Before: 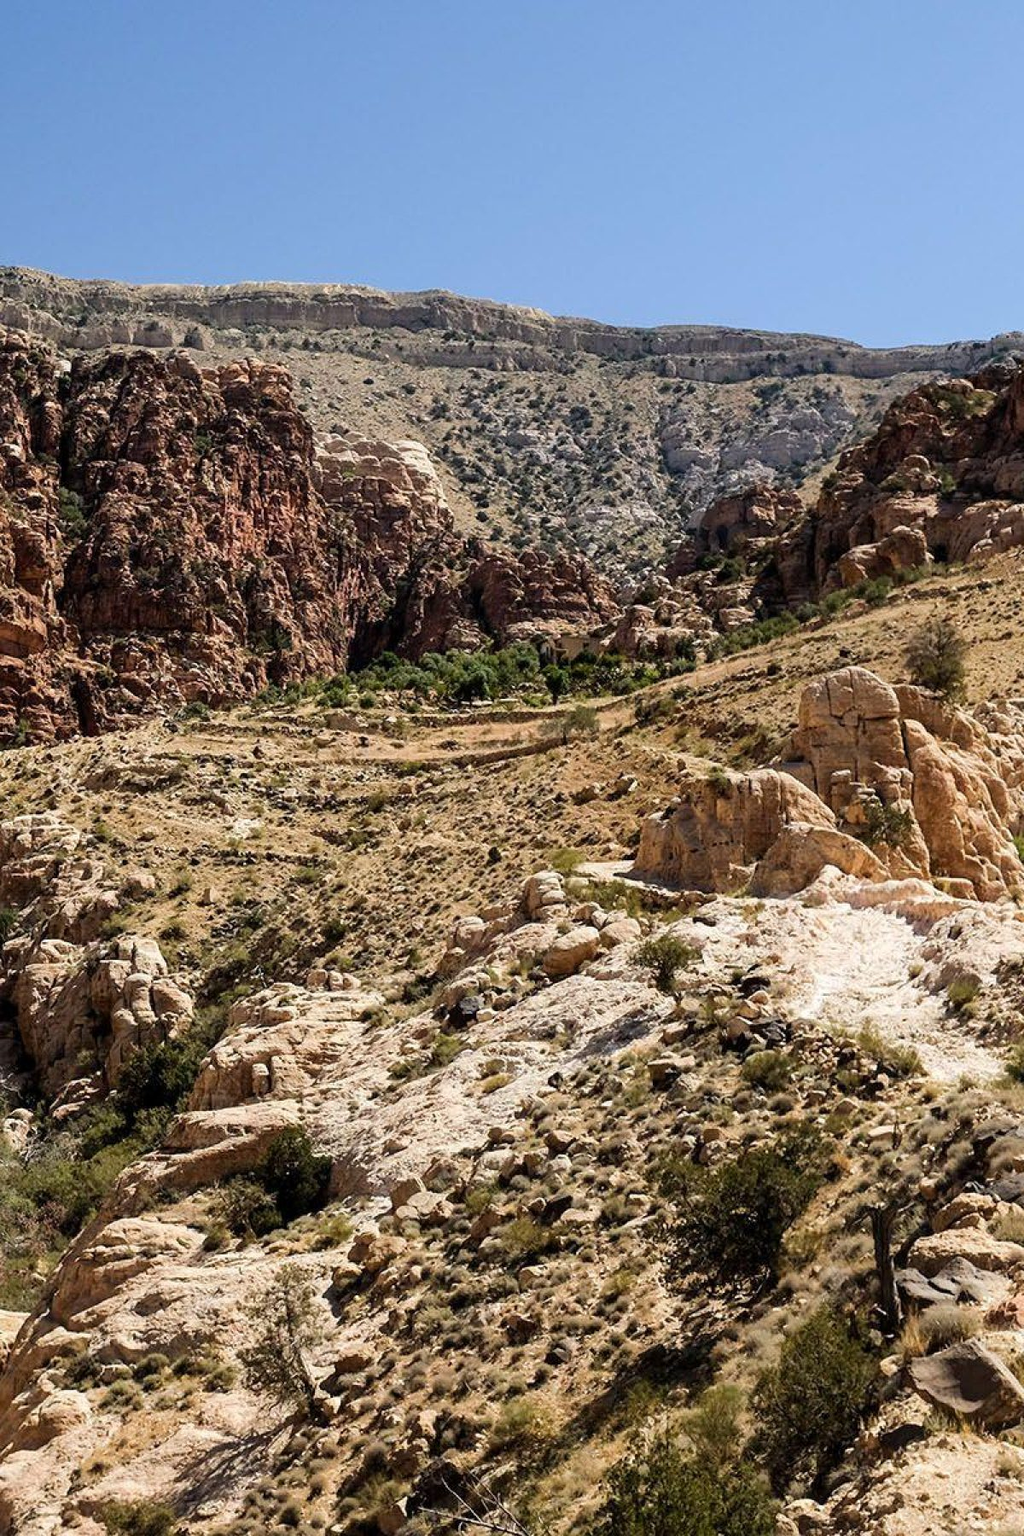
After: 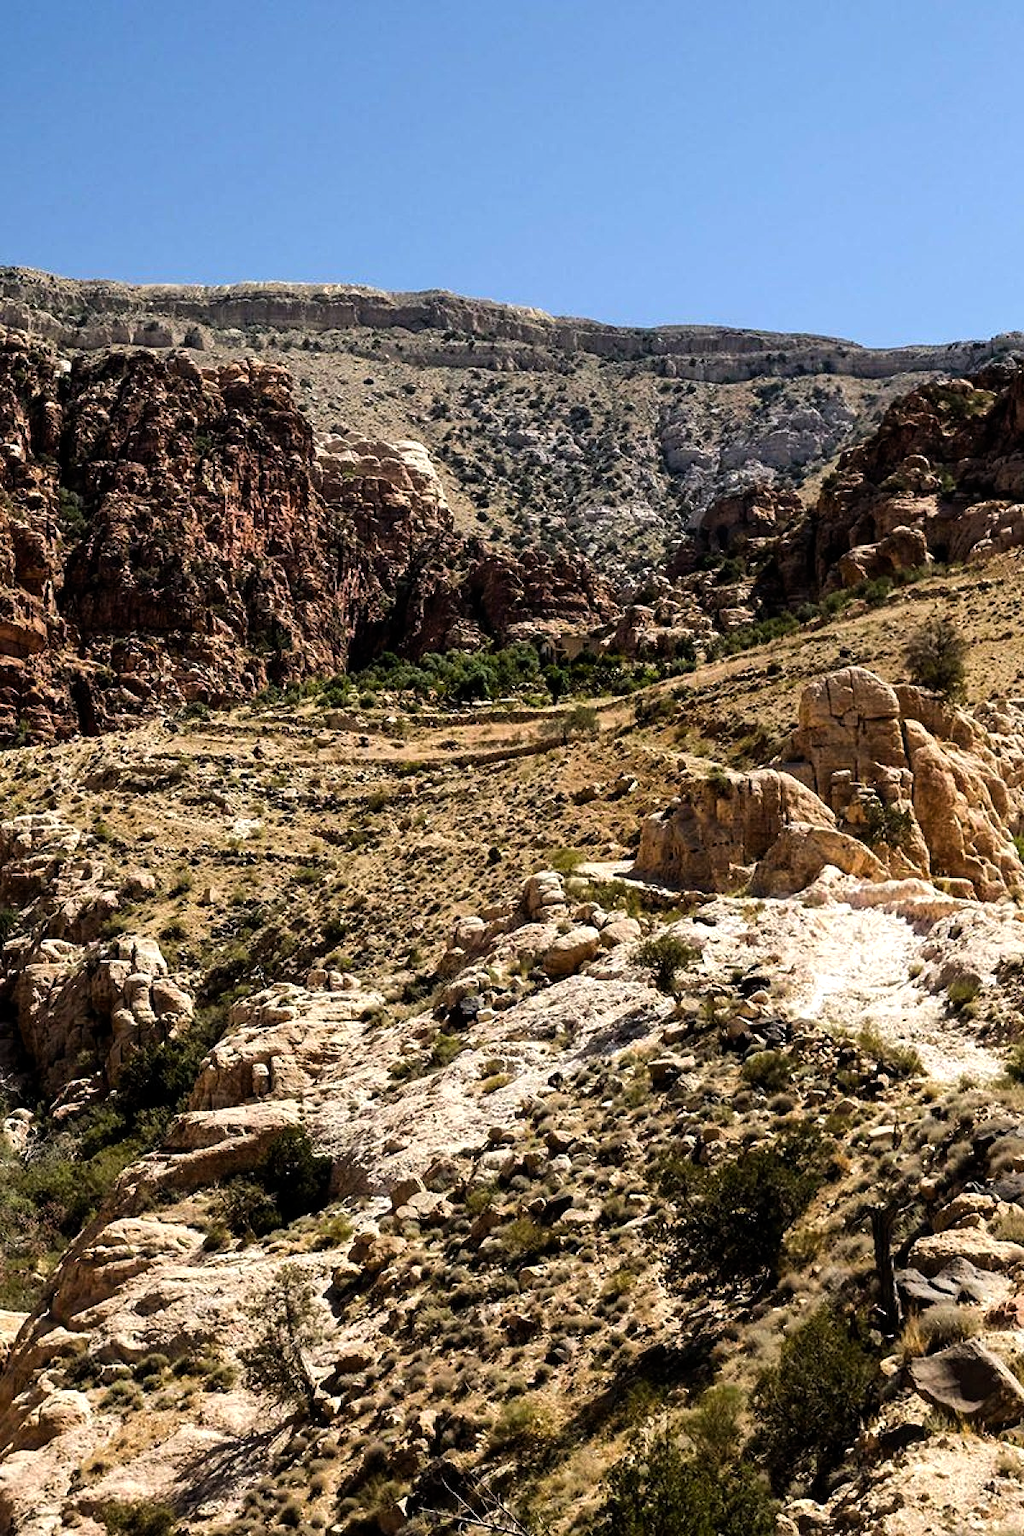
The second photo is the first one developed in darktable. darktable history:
color balance rgb: shadows lift › luminance -10%, power › luminance -9%, linear chroma grading › global chroma 10%, global vibrance 10%, contrast 15%, saturation formula JzAzBz (2021)
